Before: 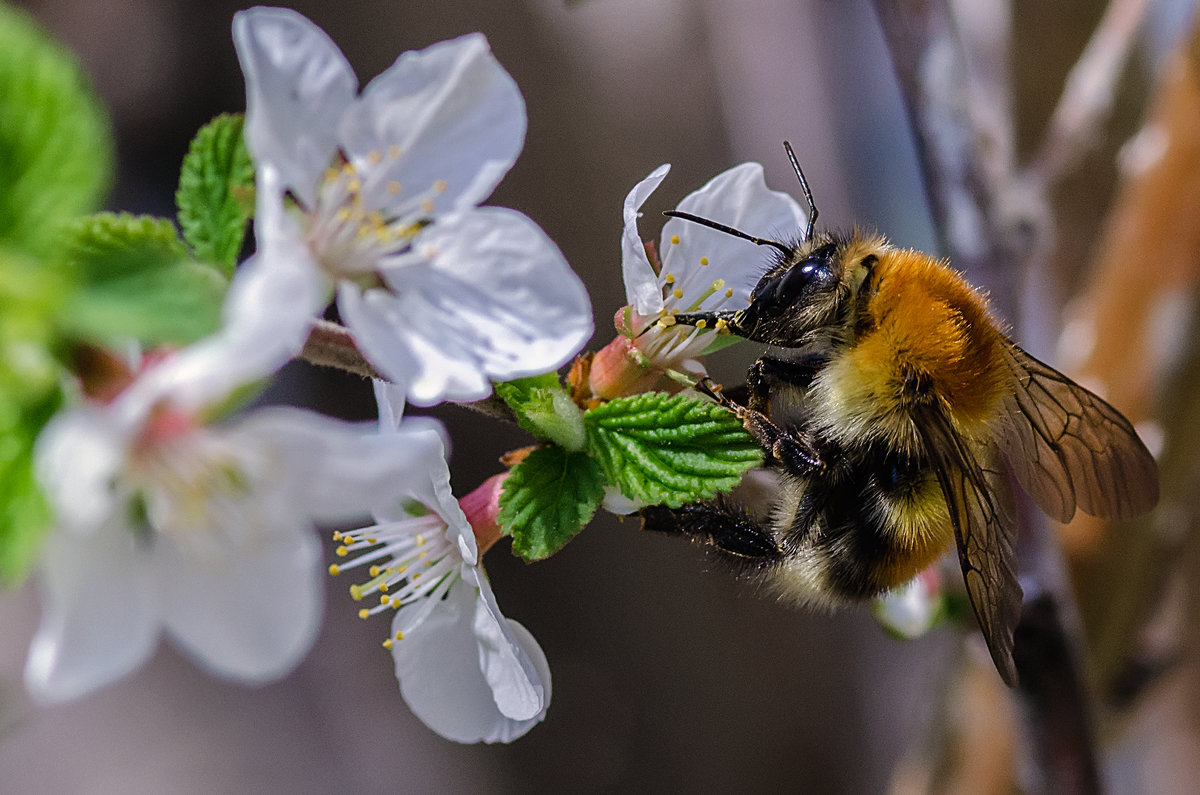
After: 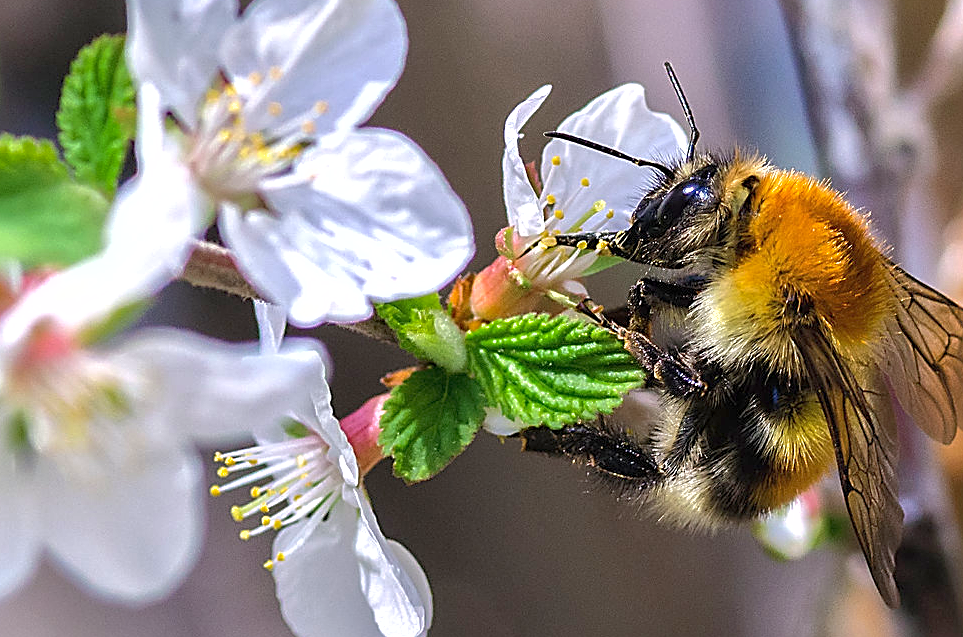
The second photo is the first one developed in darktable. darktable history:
crop and rotate: left 9.934%, top 9.953%, right 9.813%, bottom 9.834%
shadows and highlights: on, module defaults
exposure: exposure 0.992 EV, compensate highlight preservation false
sharpen: on, module defaults
